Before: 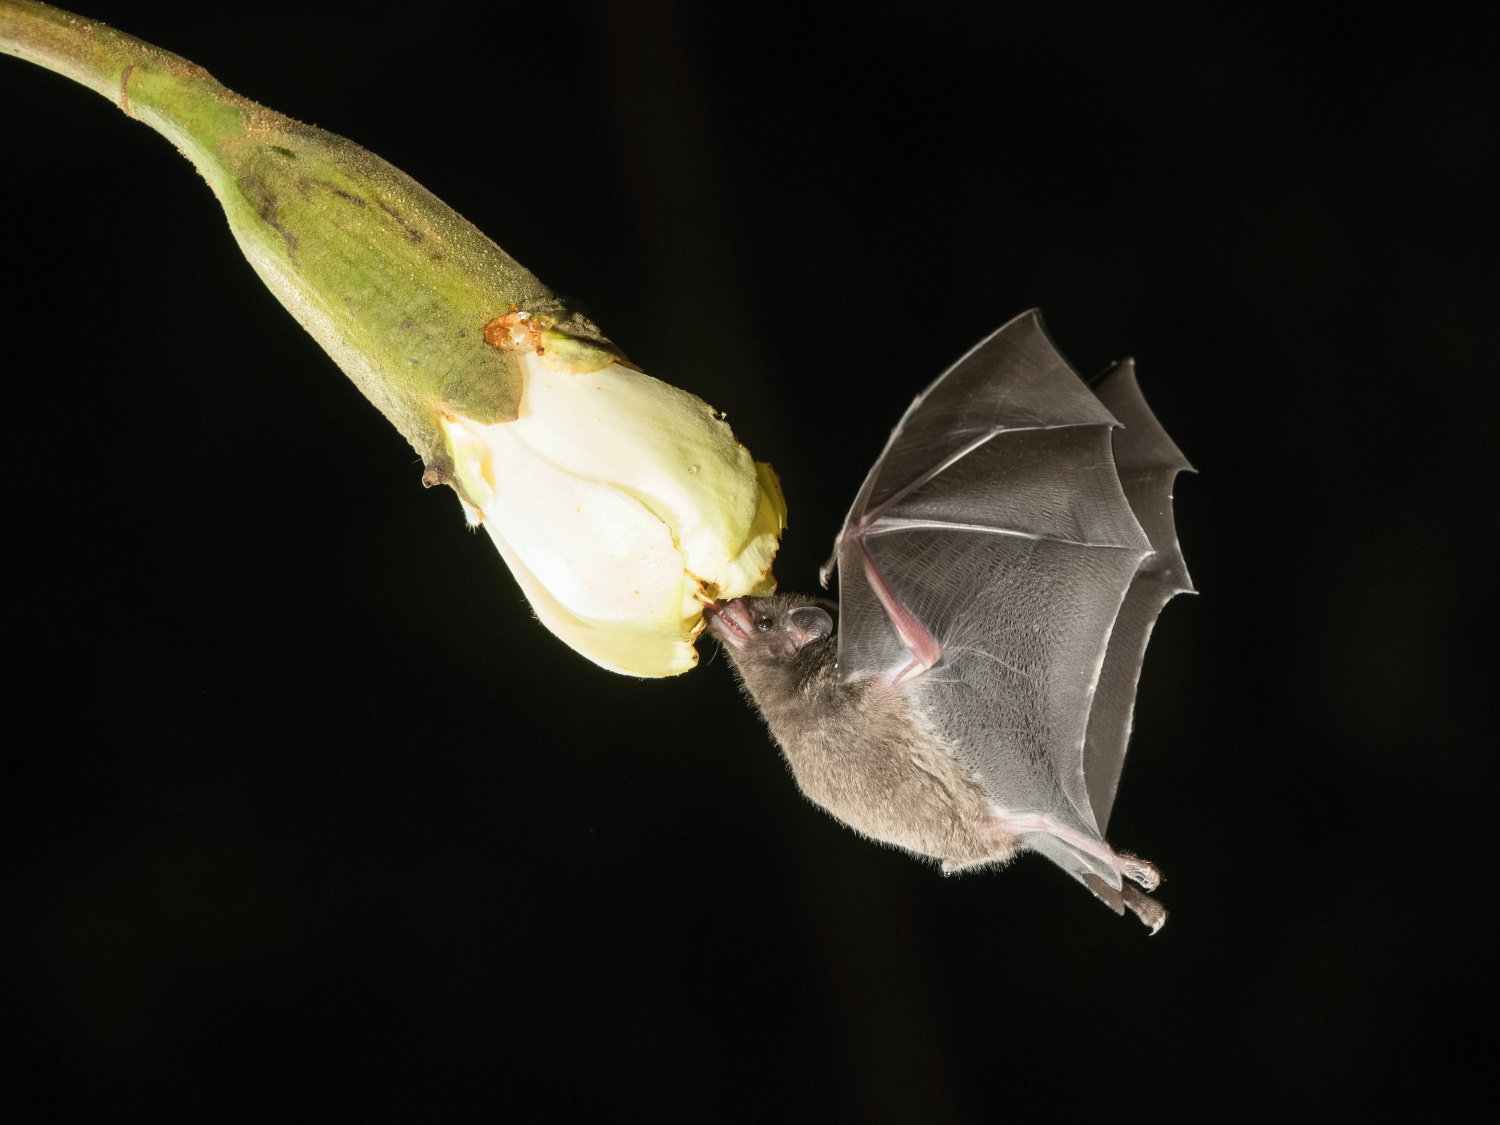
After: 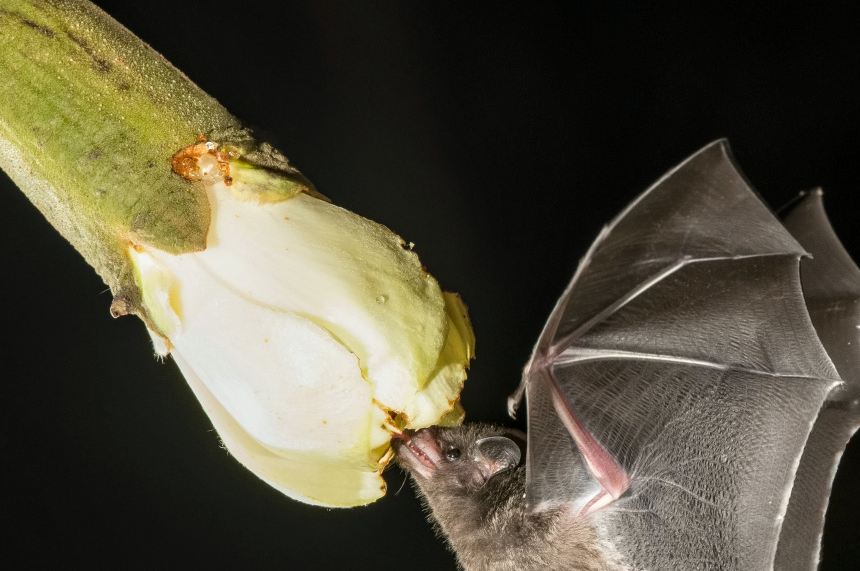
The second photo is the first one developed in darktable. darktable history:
crop: left 20.861%, top 15.196%, right 21.749%, bottom 34.035%
local contrast: on, module defaults
